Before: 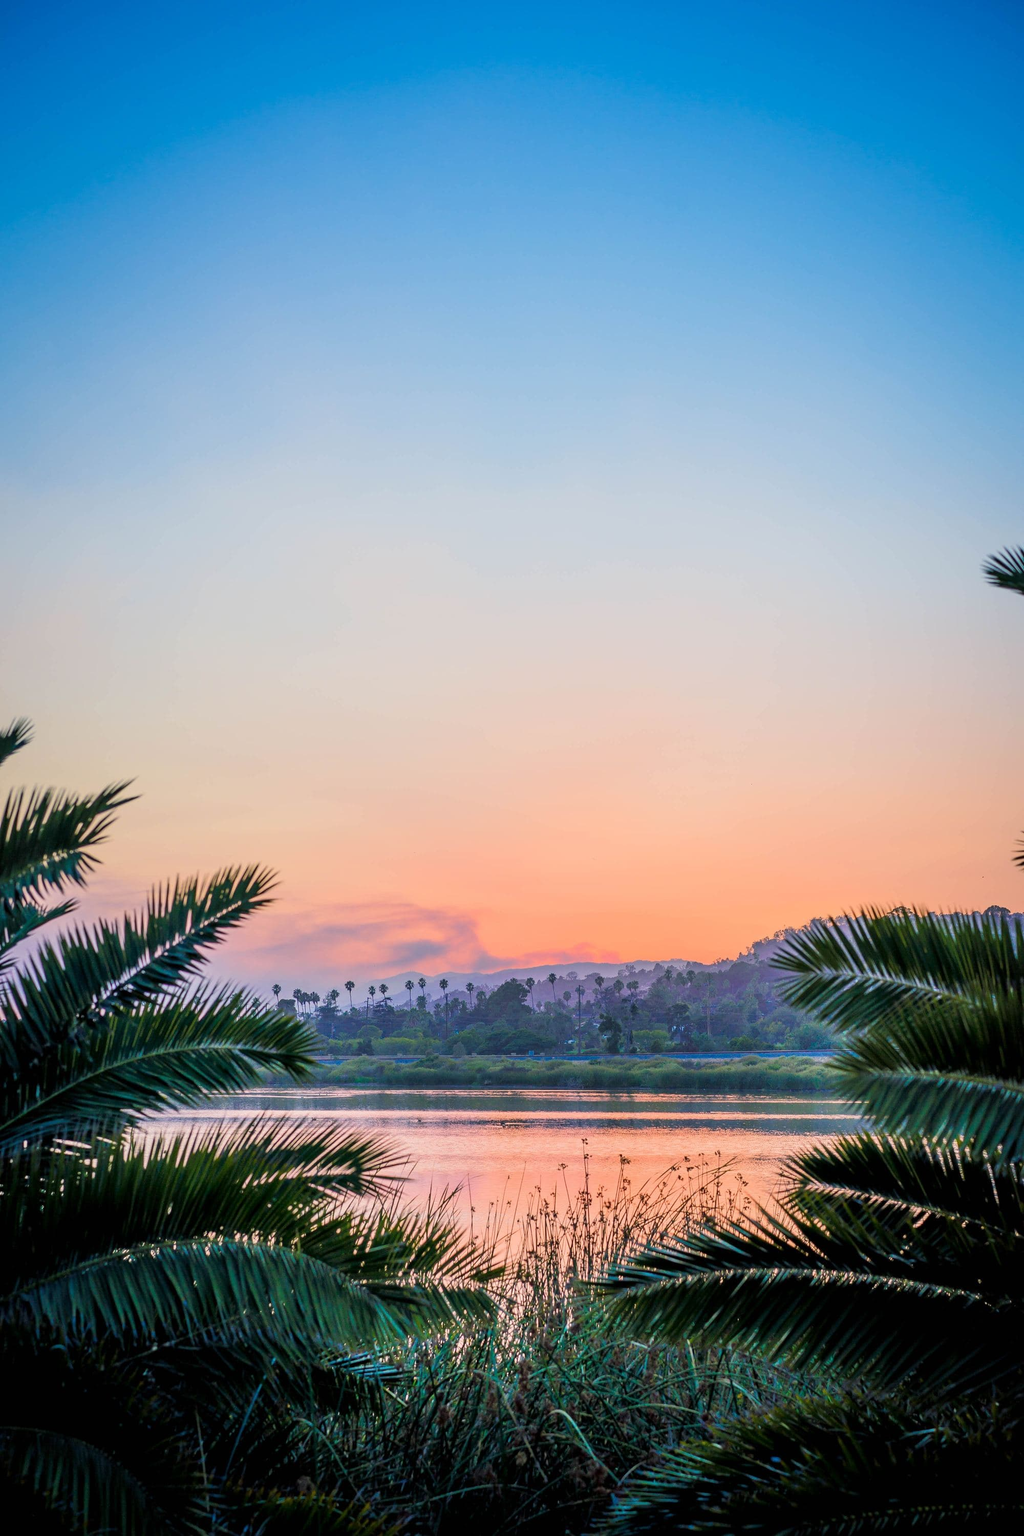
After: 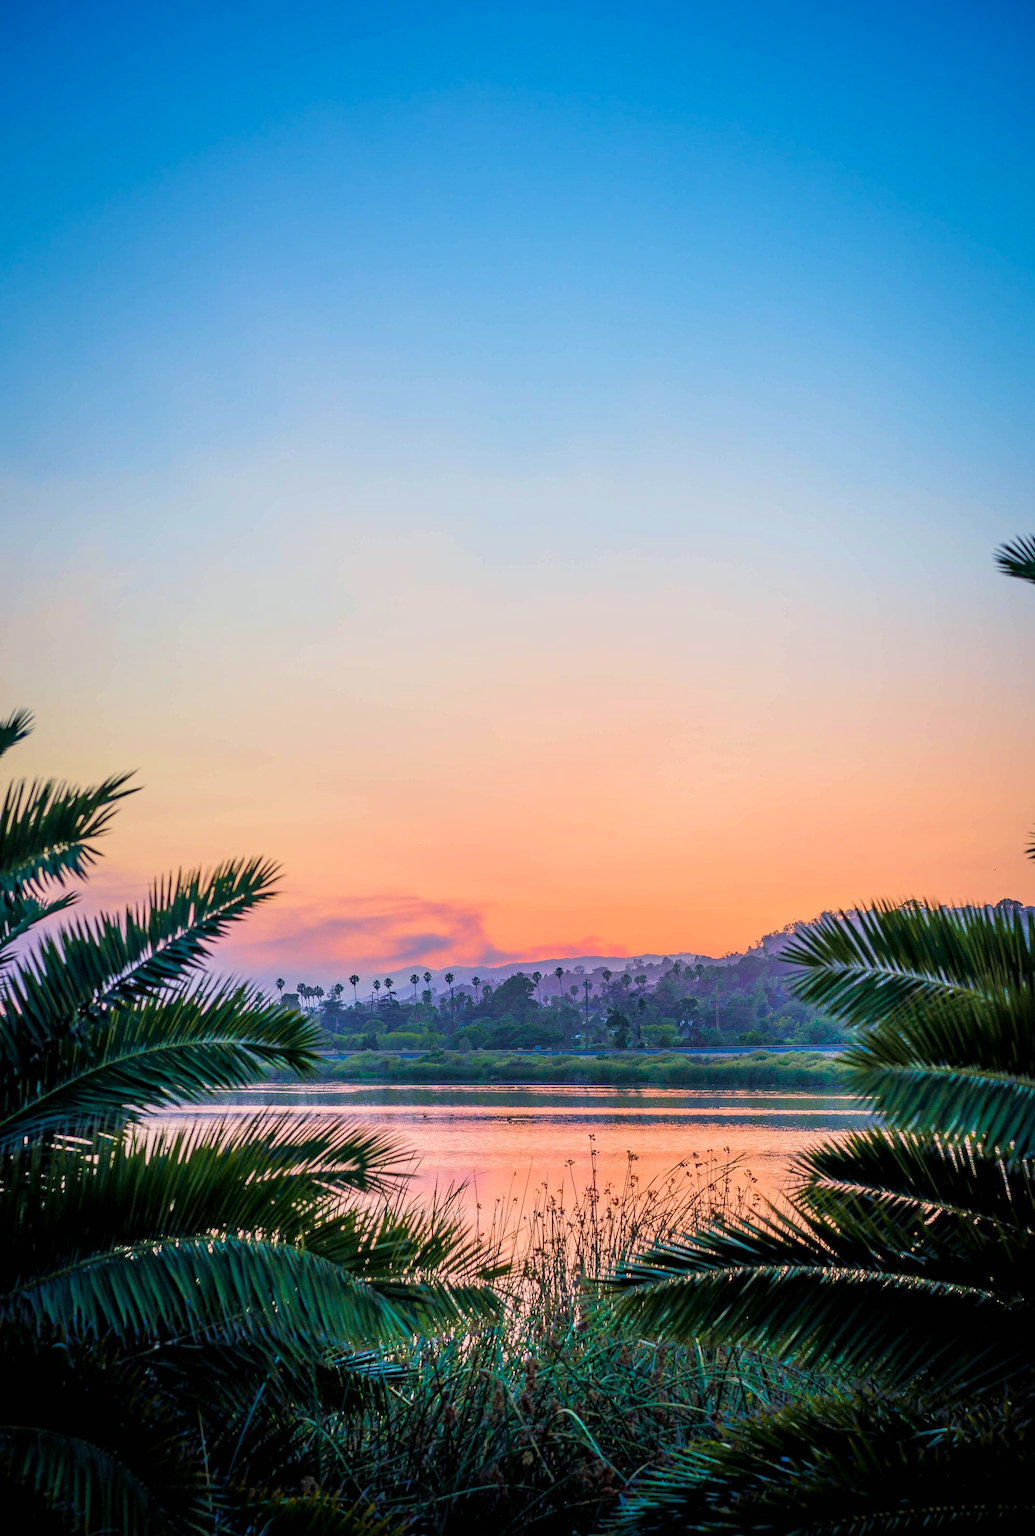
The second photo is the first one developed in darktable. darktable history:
crop: top 1.169%, right 0.077%
haze removal: compatibility mode true, adaptive false
velvia: on, module defaults
exposure: compensate exposure bias true, compensate highlight preservation false
